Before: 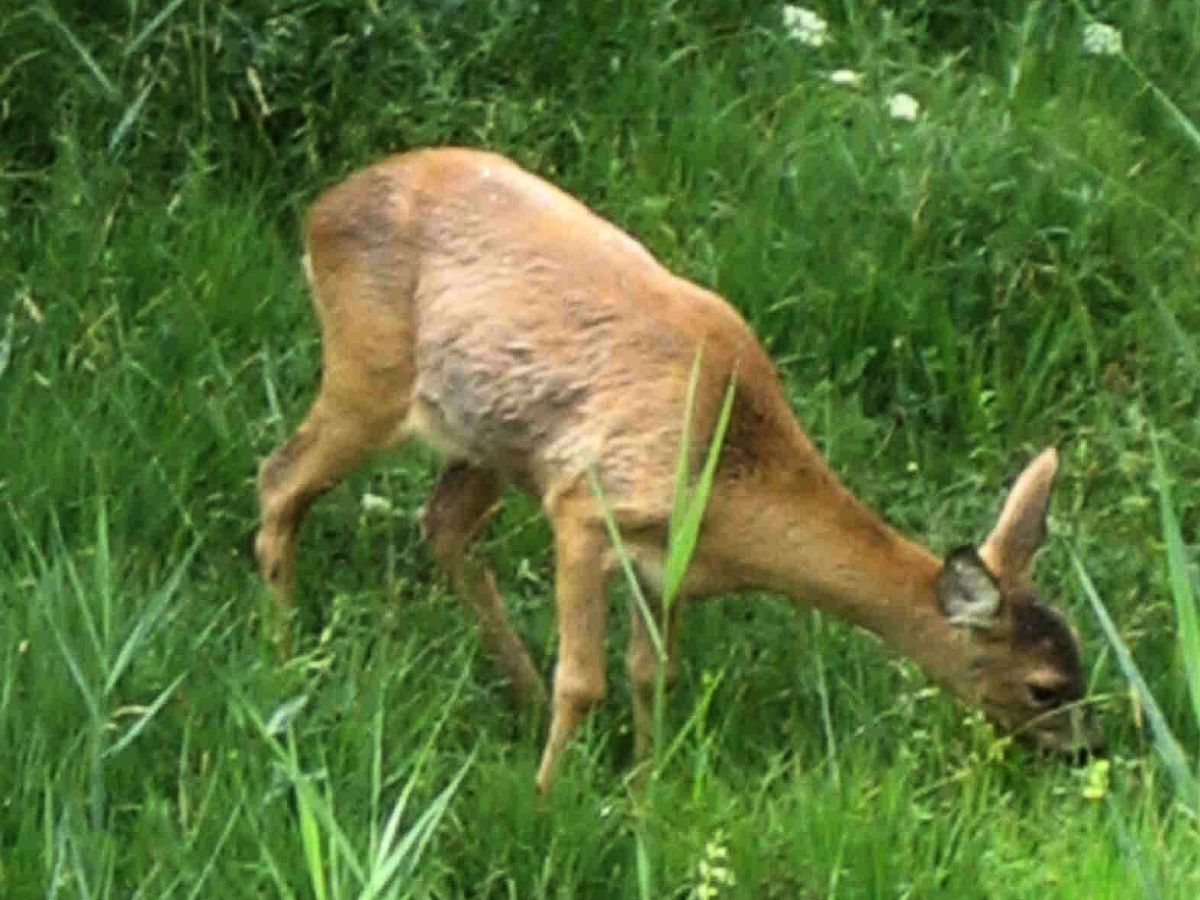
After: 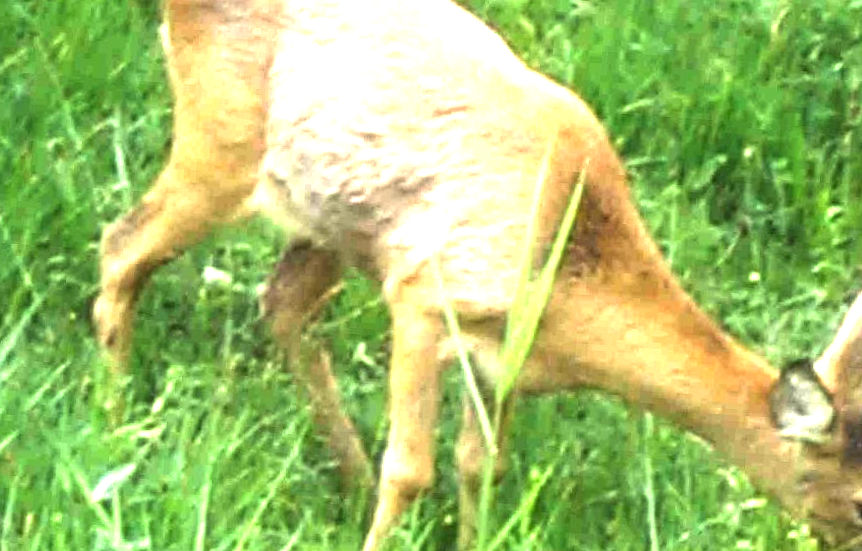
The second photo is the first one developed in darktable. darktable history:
tone equalizer: on, module defaults
crop and rotate: angle -3.91°, left 9.753%, top 21.173%, right 12.038%, bottom 12.08%
exposure: black level correction 0, exposure 1.742 EV, compensate highlight preservation false
